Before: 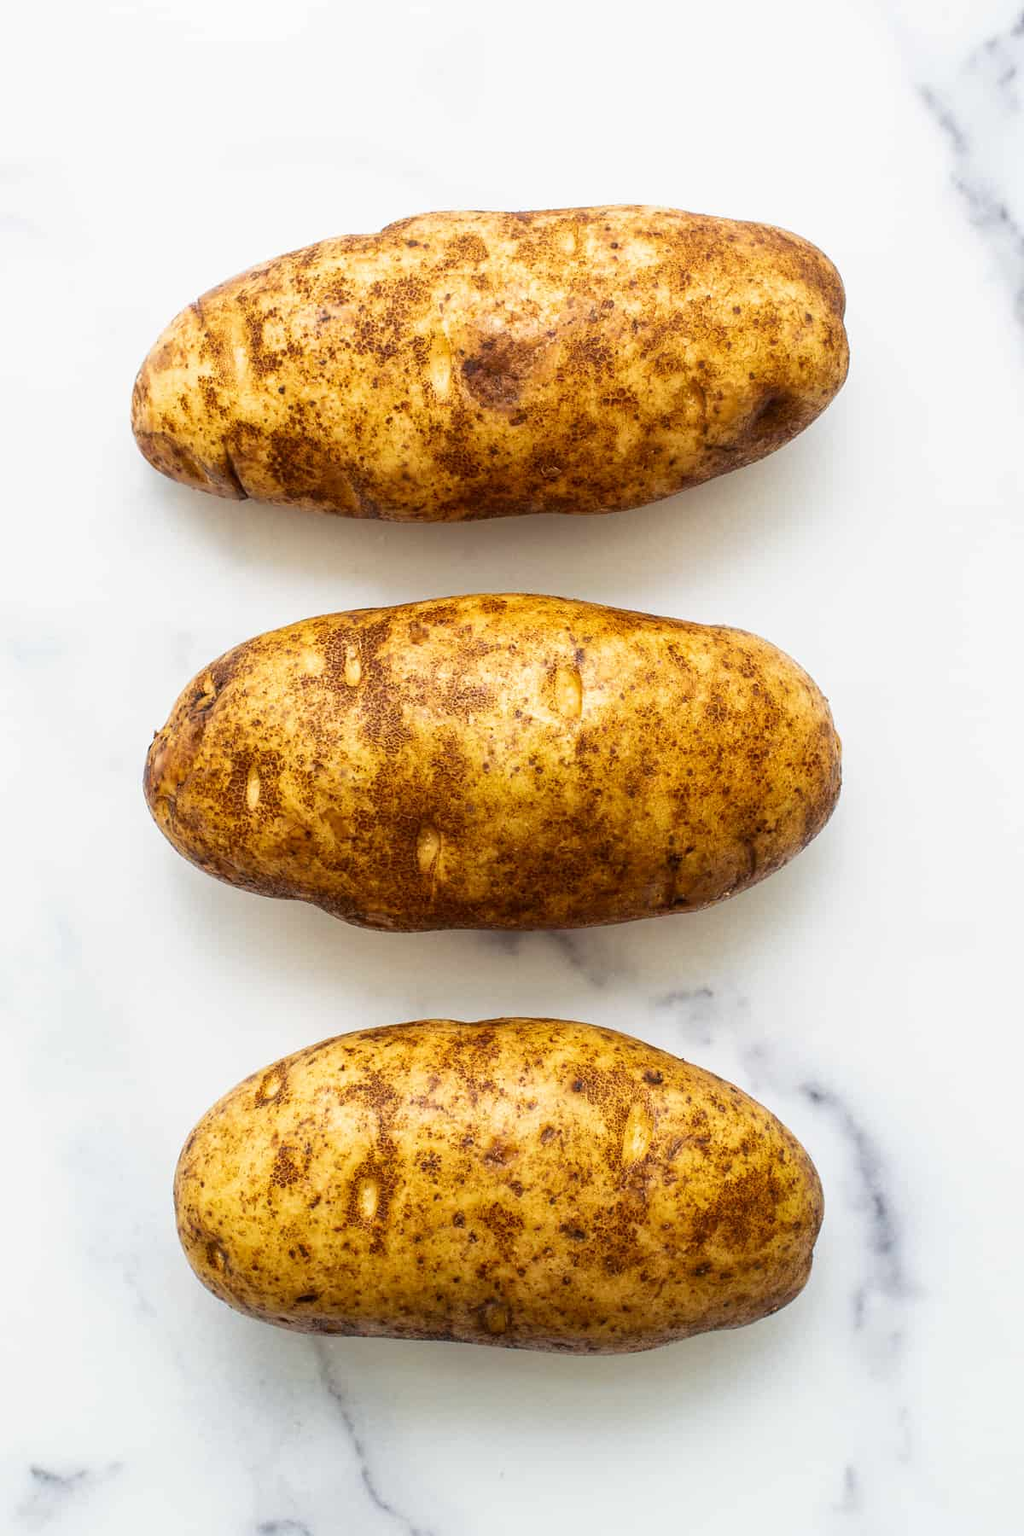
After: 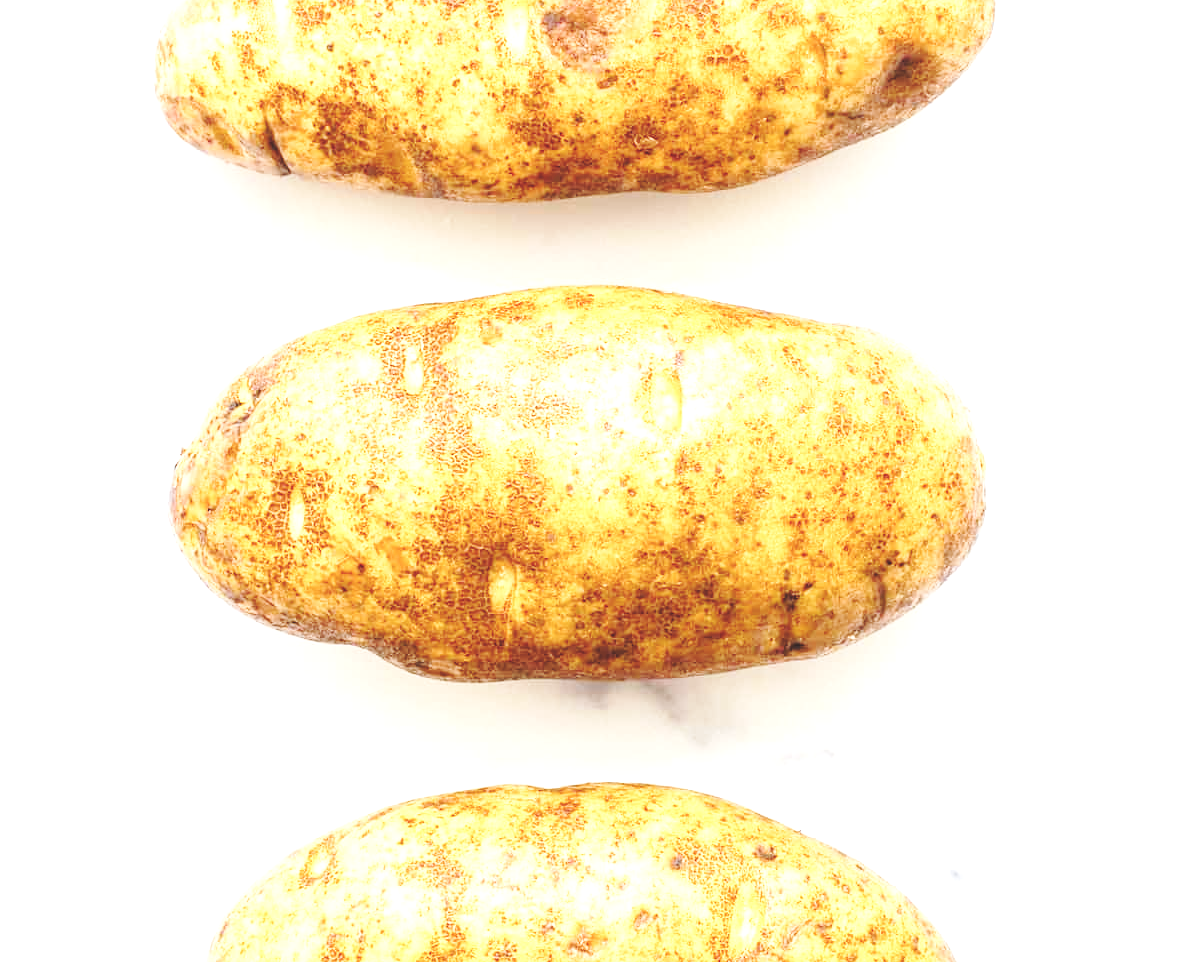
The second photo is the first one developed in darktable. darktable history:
crop and rotate: top 22.824%, bottom 23.708%
tone equalizer: -8 EV -0.72 EV, -7 EV -0.707 EV, -6 EV -0.565 EV, -5 EV -0.419 EV, -3 EV 0.381 EV, -2 EV 0.6 EV, -1 EV 0.692 EV, +0 EV 0.736 EV
exposure: black level correction -0.005, exposure 0.621 EV, compensate exposure bias true, compensate highlight preservation false
base curve: curves: ch0 [(0, 0.007) (0.028, 0.063) (0.121, 0.311) (0.46, 0.743) (0.859, 0.957) (1, 1)], preserve colors none
